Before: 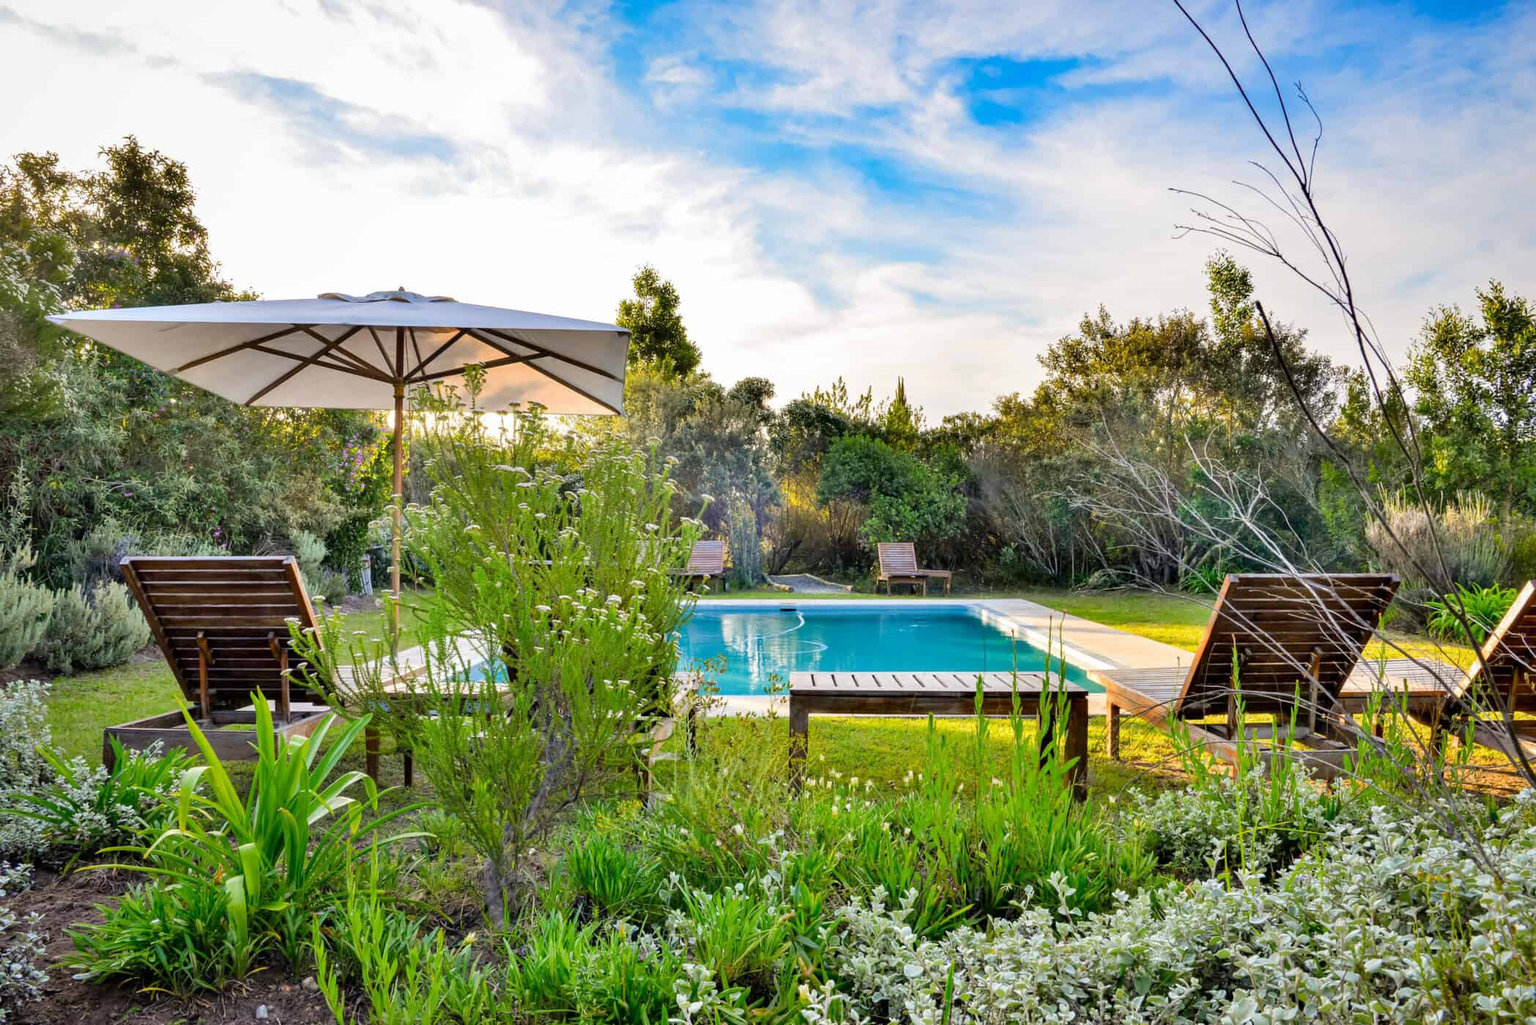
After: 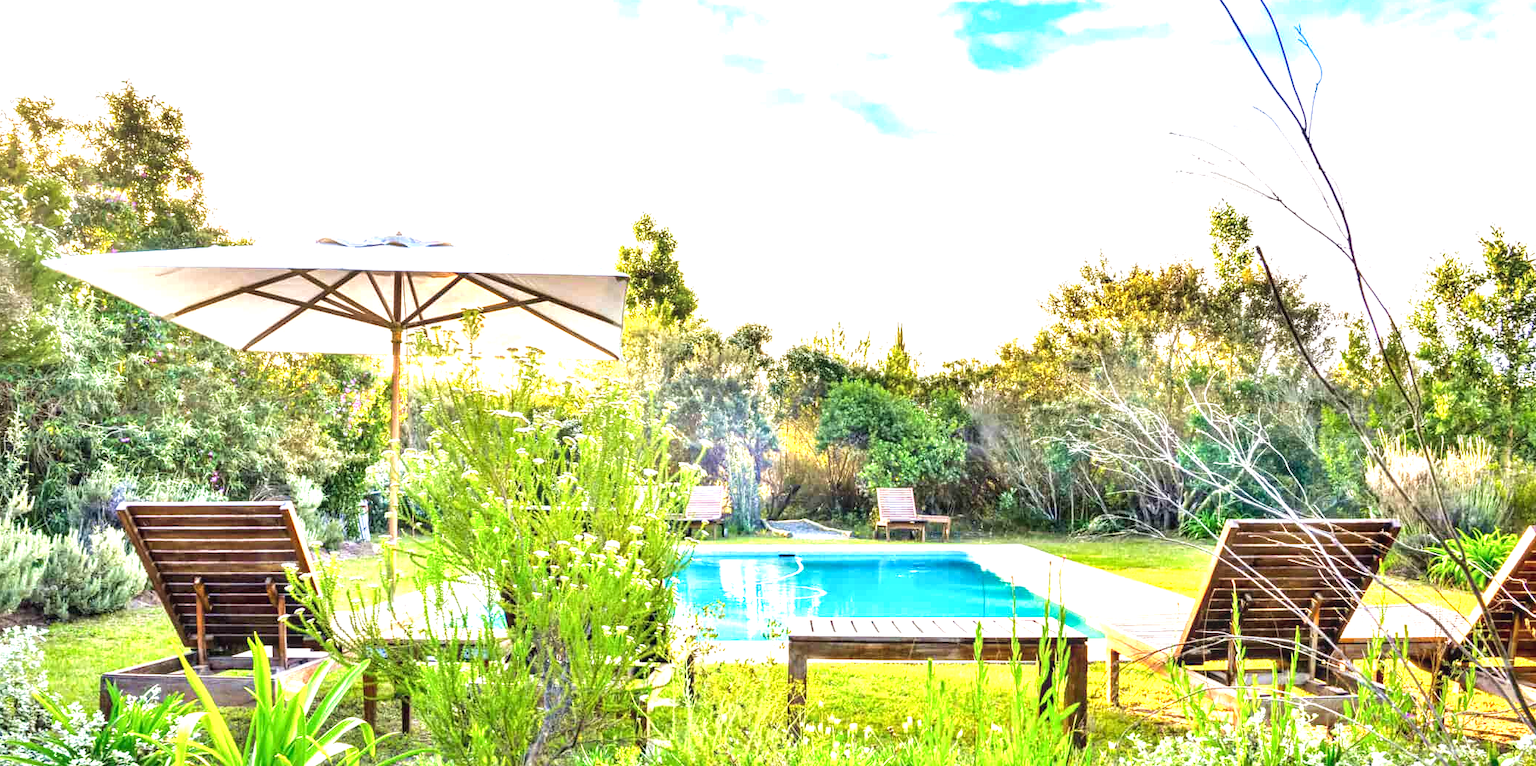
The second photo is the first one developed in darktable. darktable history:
crop: left 0.277%, top 5.552%, bottom 19.875%
exposure: black level correction 0, exposure 1.608 EV, compensate highlight preservation false
local contrast: on, module defaults
velvia: on, module defaults
